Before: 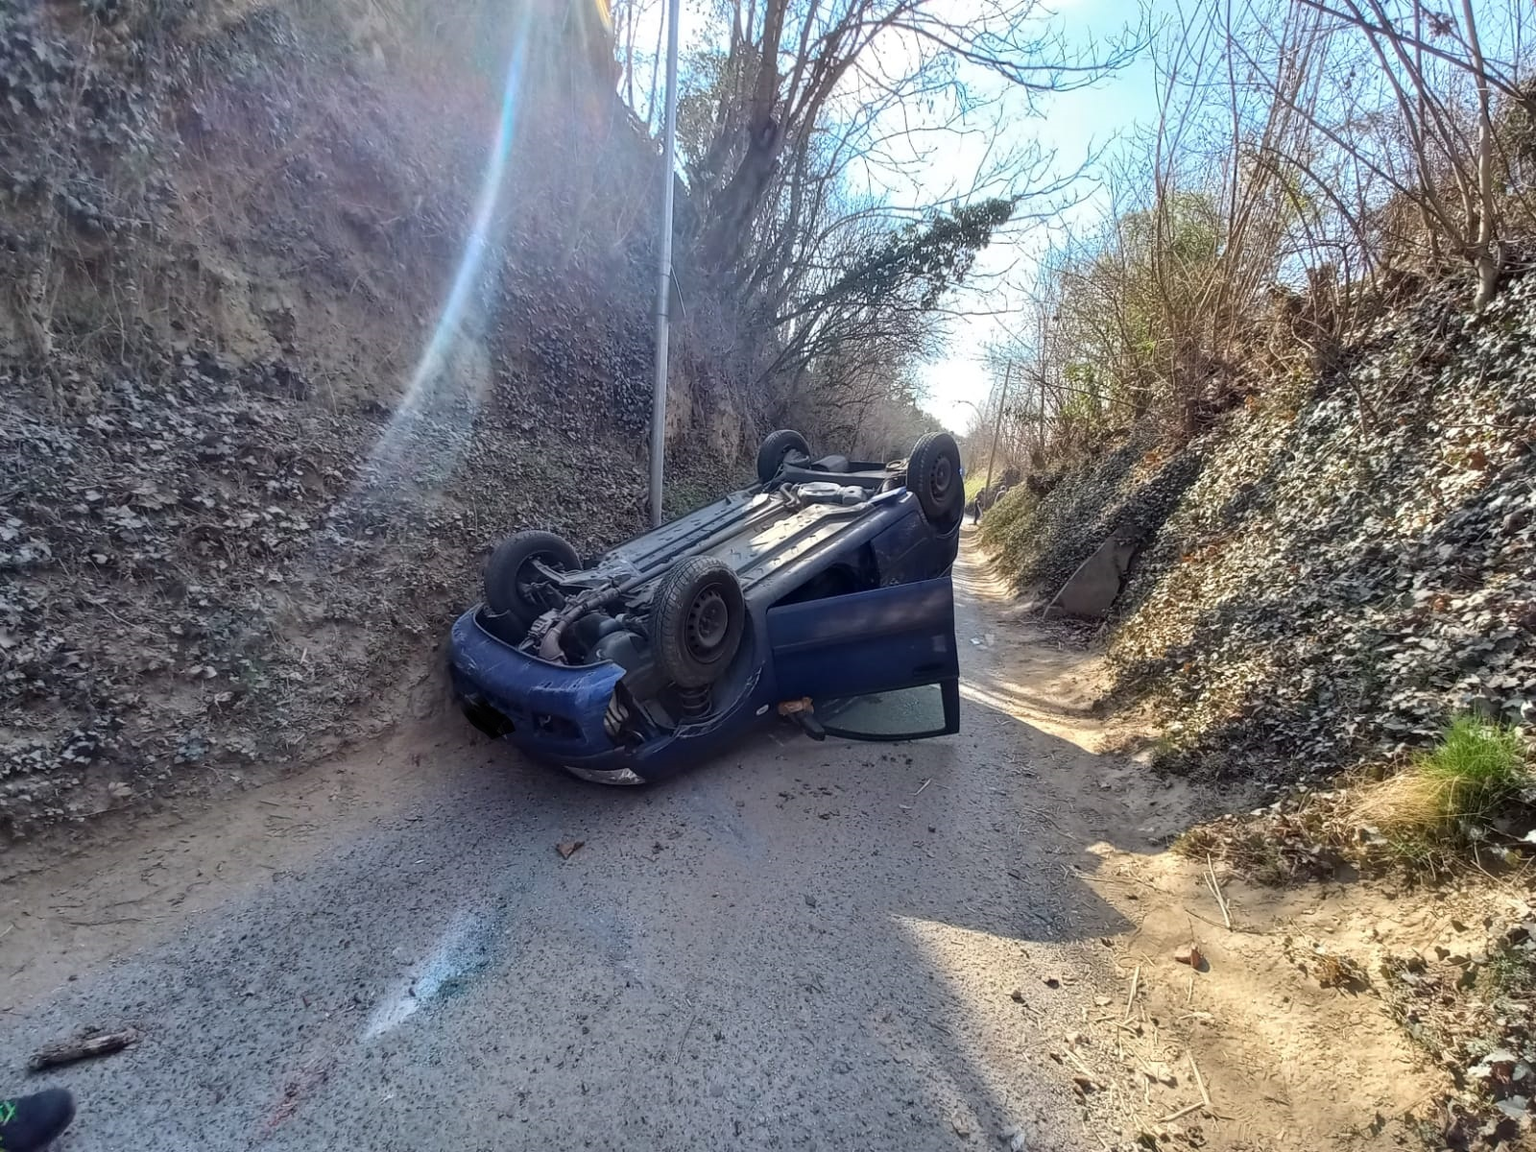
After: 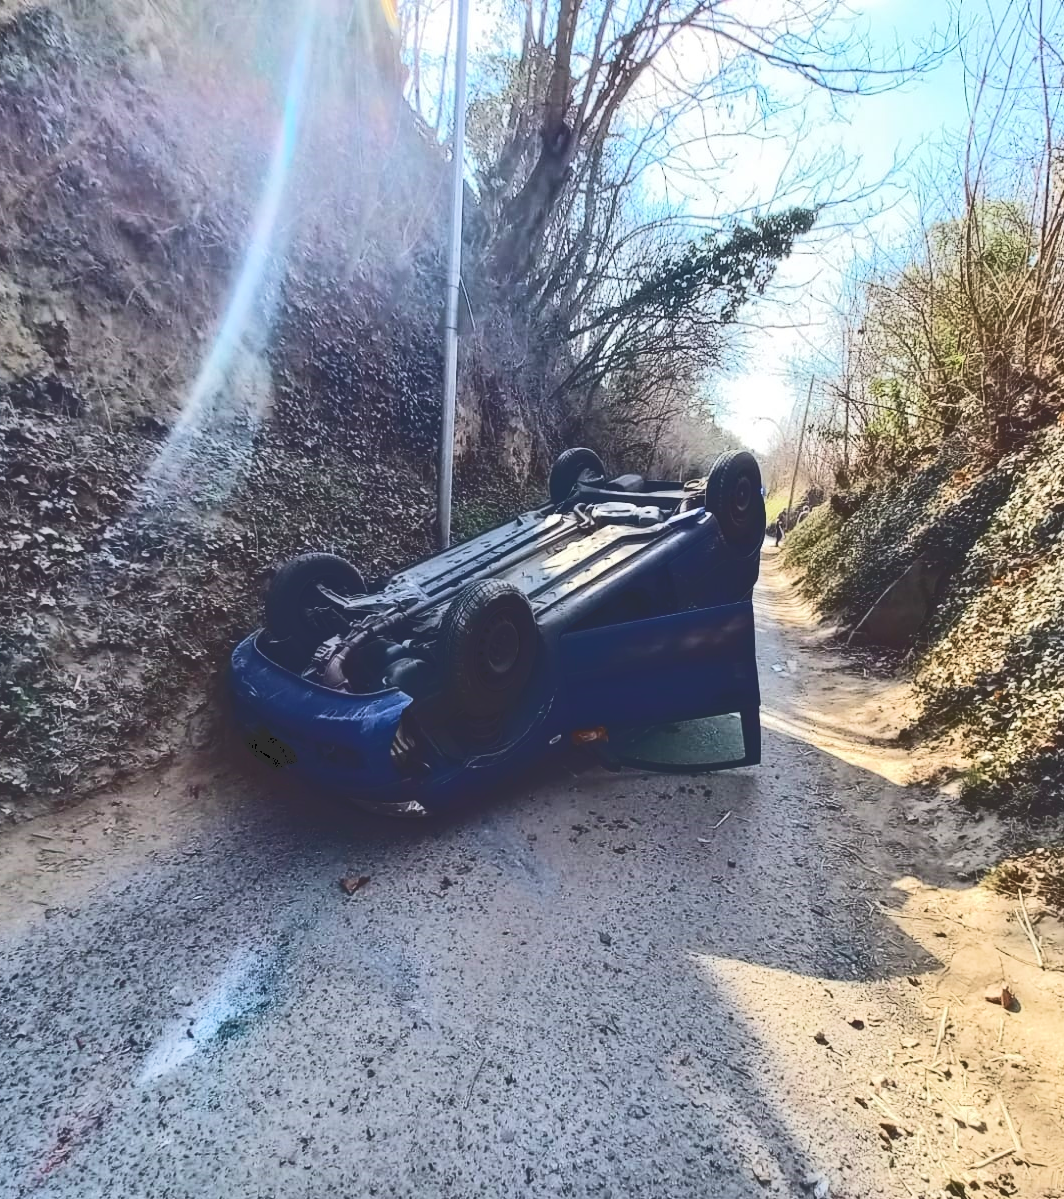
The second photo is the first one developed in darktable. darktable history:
velvia: on, module defaults
exposure: compensate exposure bias true, compensate highlight preservation false
crop and rotate: left 15.014%, right 18.43%
tone curve: curves: ch0 [(0, 0) (0.003, 0.184) (0.011, 0.184) (0.025, 0.189) (0.044, 0.192) (0.069, 0.194) (0.1, 0.2) (0.136, 0.202) (0.177, 0.206) (0.224, 0.214) (0.277, 0.243) (0.335, 0.297) (0.399, 0.39) (0.468, 0.508) (0.543, 0.653) (0.623, 0.754) (0.709, 0.834) (0.801, 0.887) (0.898, 0.925) (1, 1)], color space Lab, independent channels, preserve colors none
